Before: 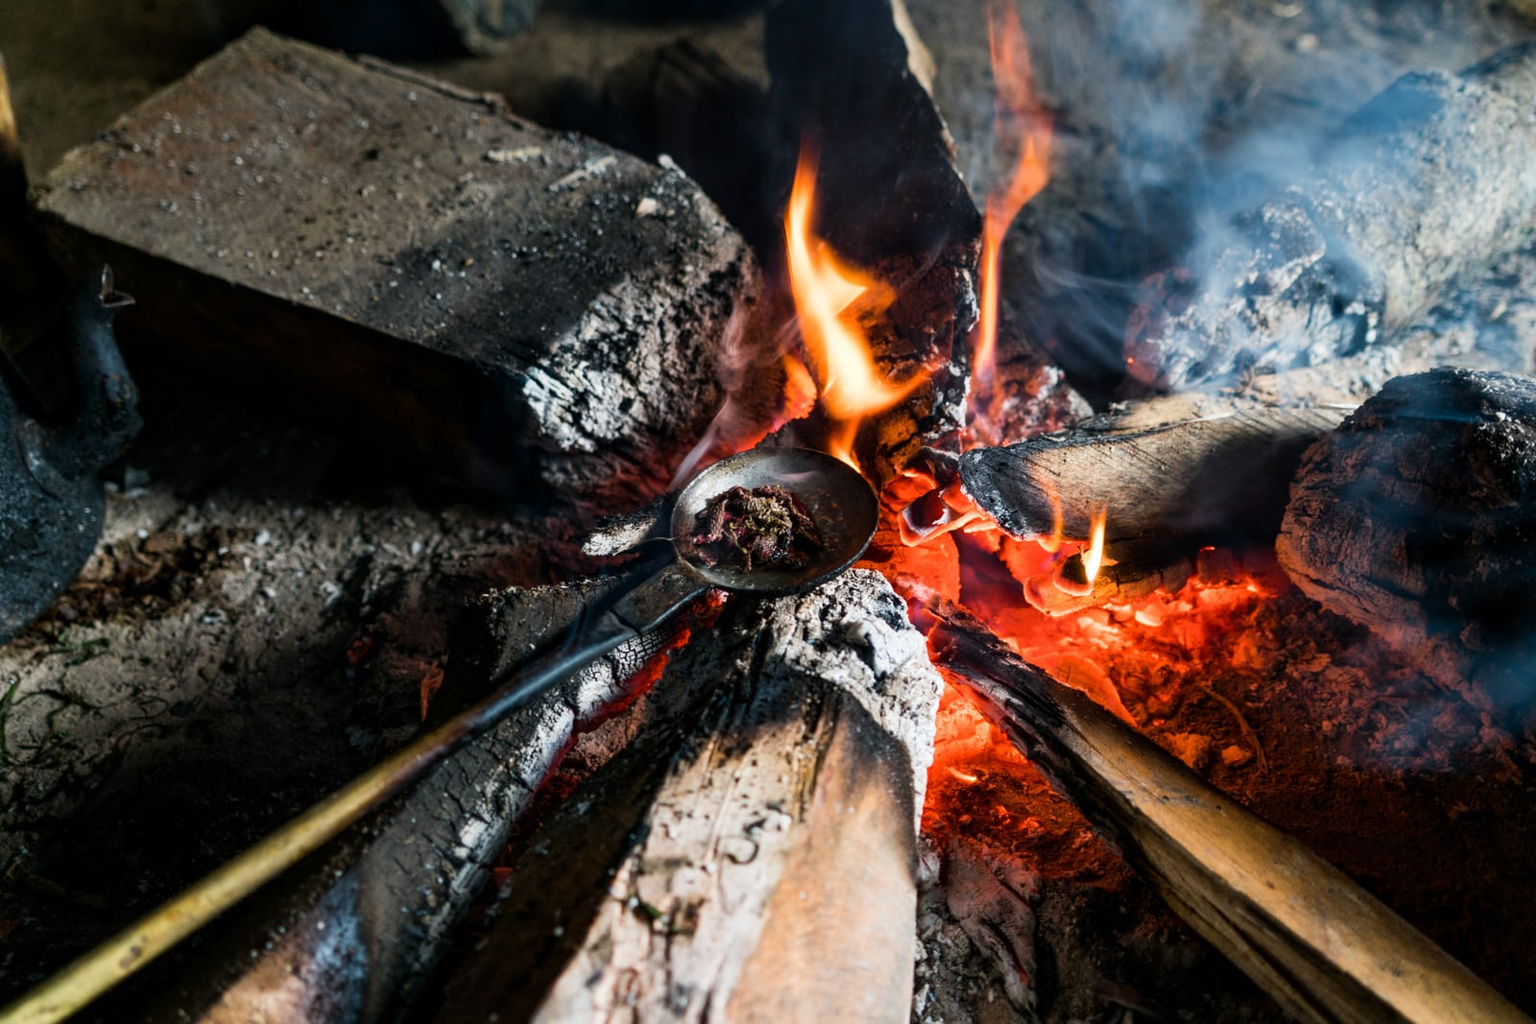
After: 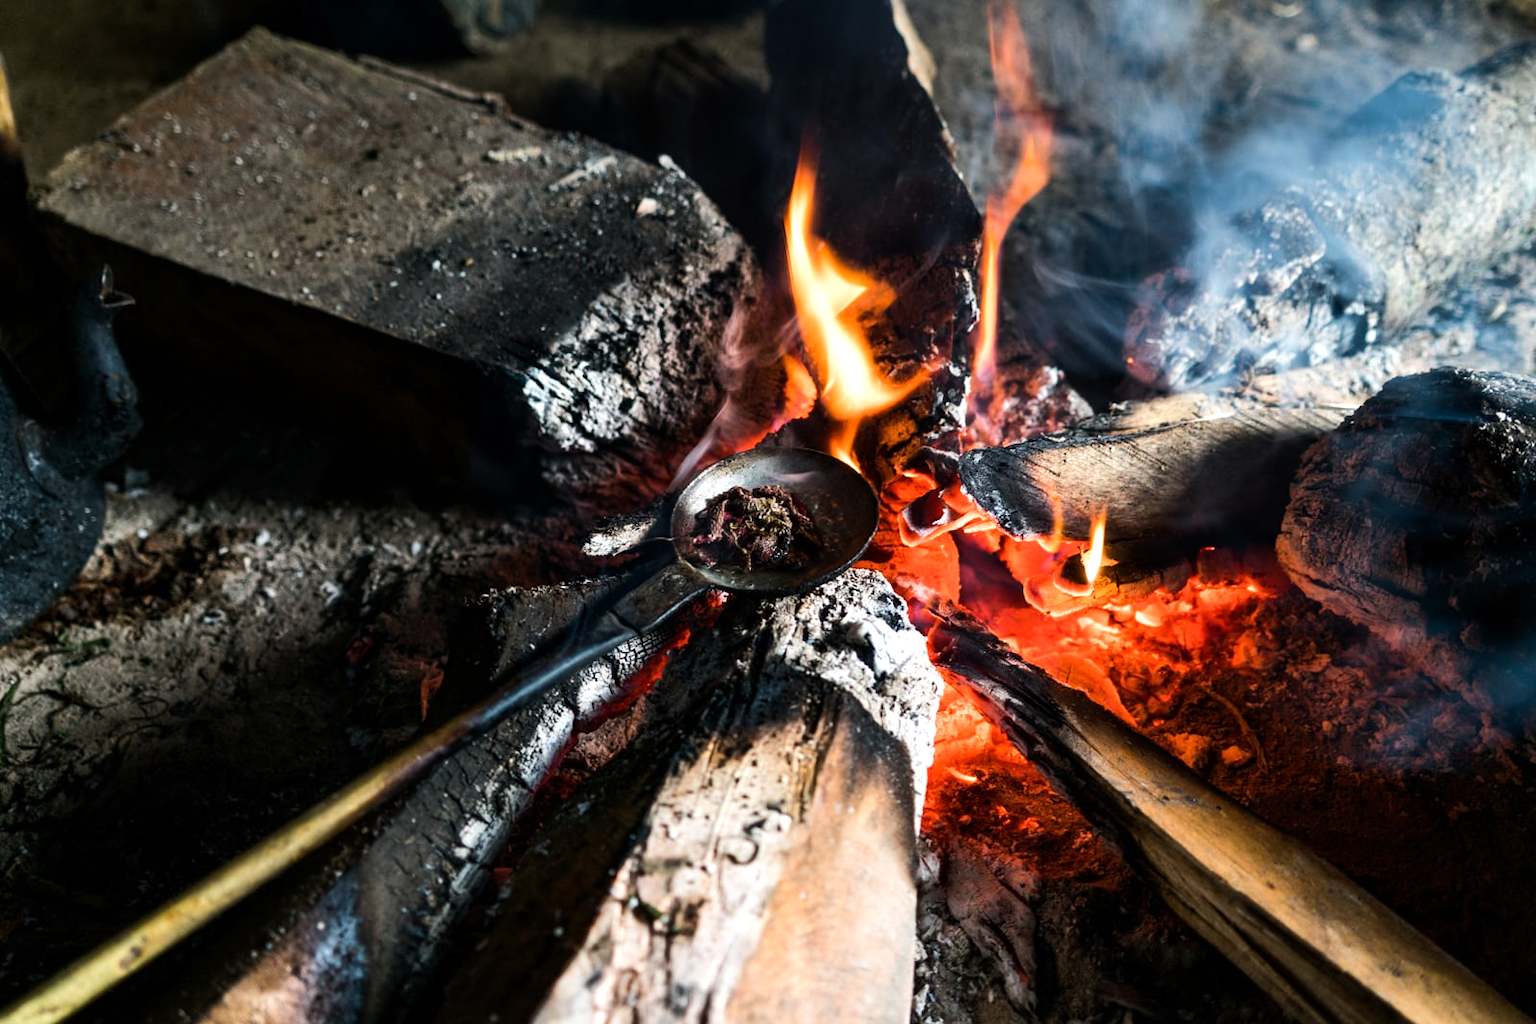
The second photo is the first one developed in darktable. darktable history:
tone equalizer: -8 EV -0.432 EV, -7 EV -0.387 EV, -6 EV -0.304 EV, -5 EV -0.243 EV, -3 EV 0.251 EV, -2 EV 0.328 EV, -1 EV 0.396 EV, +0 EV 0.411 EV, edges refinement/feathering 500, mask exposure compensation -1.57 EV, preserve details no
